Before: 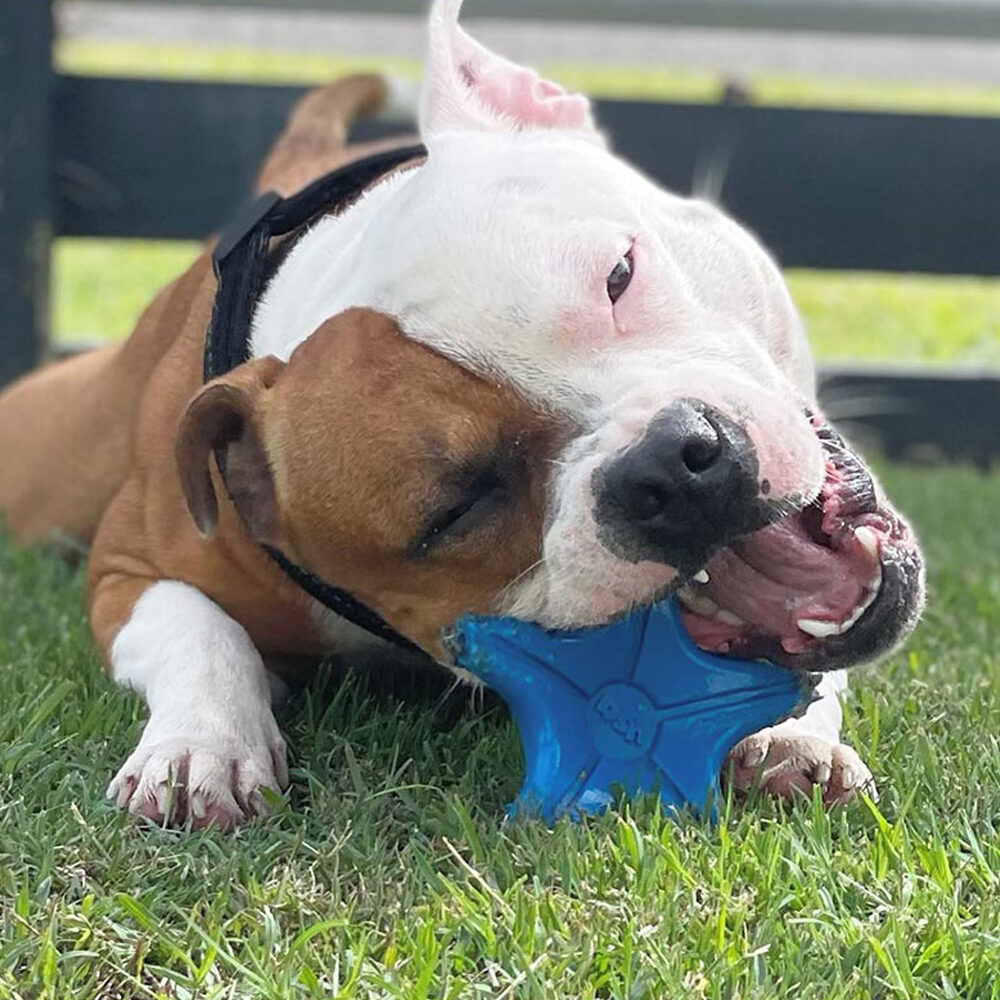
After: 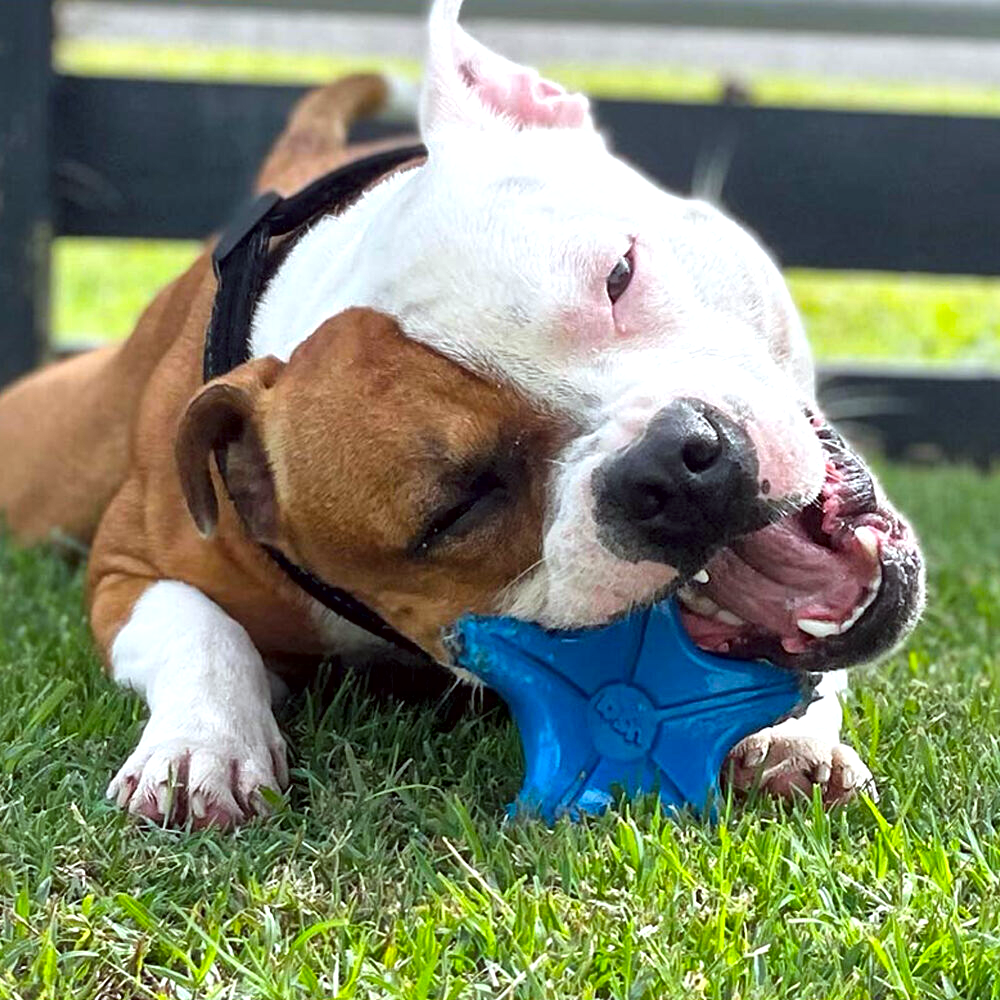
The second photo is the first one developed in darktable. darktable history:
color correction: highlights a* -2.73, highlights b* -2.09, shadows a* 2.41, shadows b* 2.73
local contrast: mode bilateral grid, contrast 20, coarseness 50, detail 161%, midtone range 0.2
color balance: lift [1, 1.001, 0.999, 1.001], gamma [1, 1.004, 1.007, 0.993], gain [1, 0.991, 0.987, 1.013], contrast 10%, output saturation 120%
